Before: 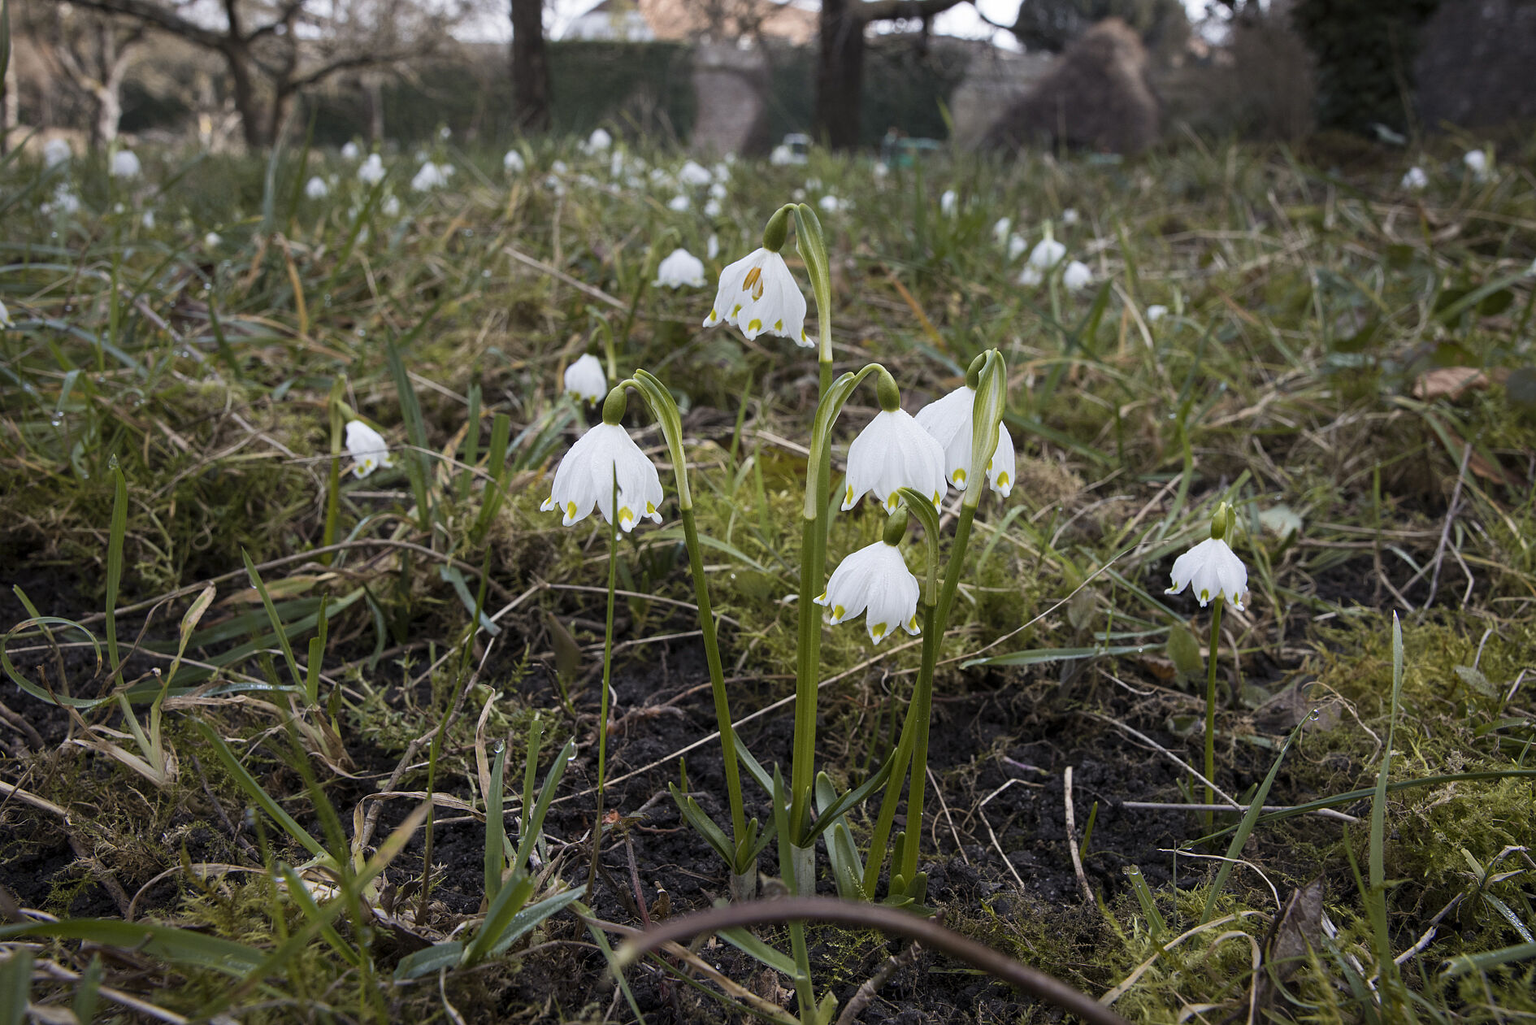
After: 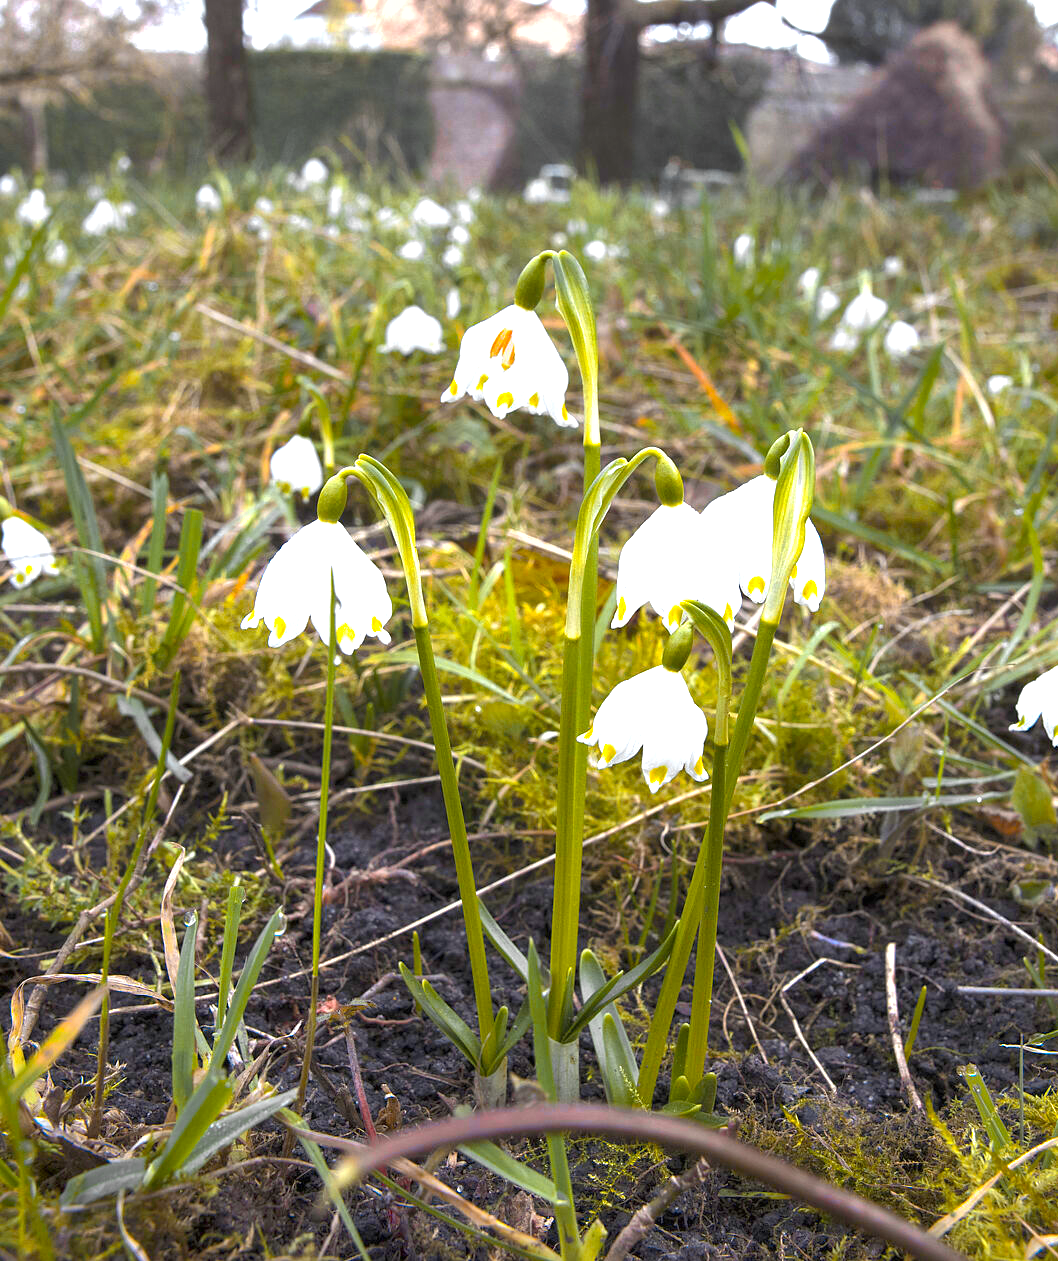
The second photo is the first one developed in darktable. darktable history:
color balance rgb: shadows lift › luminance 0.898%, shadows lift › chroma 0.222%, shadows lift › hue 22.48°, perceptual saturation grading › global saturation 30.092%
color zones: curves: ch0 [(0.257, 0.558) (0.75, 0.565)]; ch1 [(0.004, 0.857) (0.14, 0.416) (0.257, 0.695) (0.442, 0.032) (0.736, 0.266) (0.891, 0.741)]; ch2 [(0, 0.623) (0.112, 0.436) (0.271, 0.474) (0.516, 0.64) (0.743, 0.286)]
crop and rotate: left 22.441%, right 21.545%
shadows and highlights: on, module defaults
exposure: black level correction 0, exposure 1.121 EV, compensate highlight preservation false
